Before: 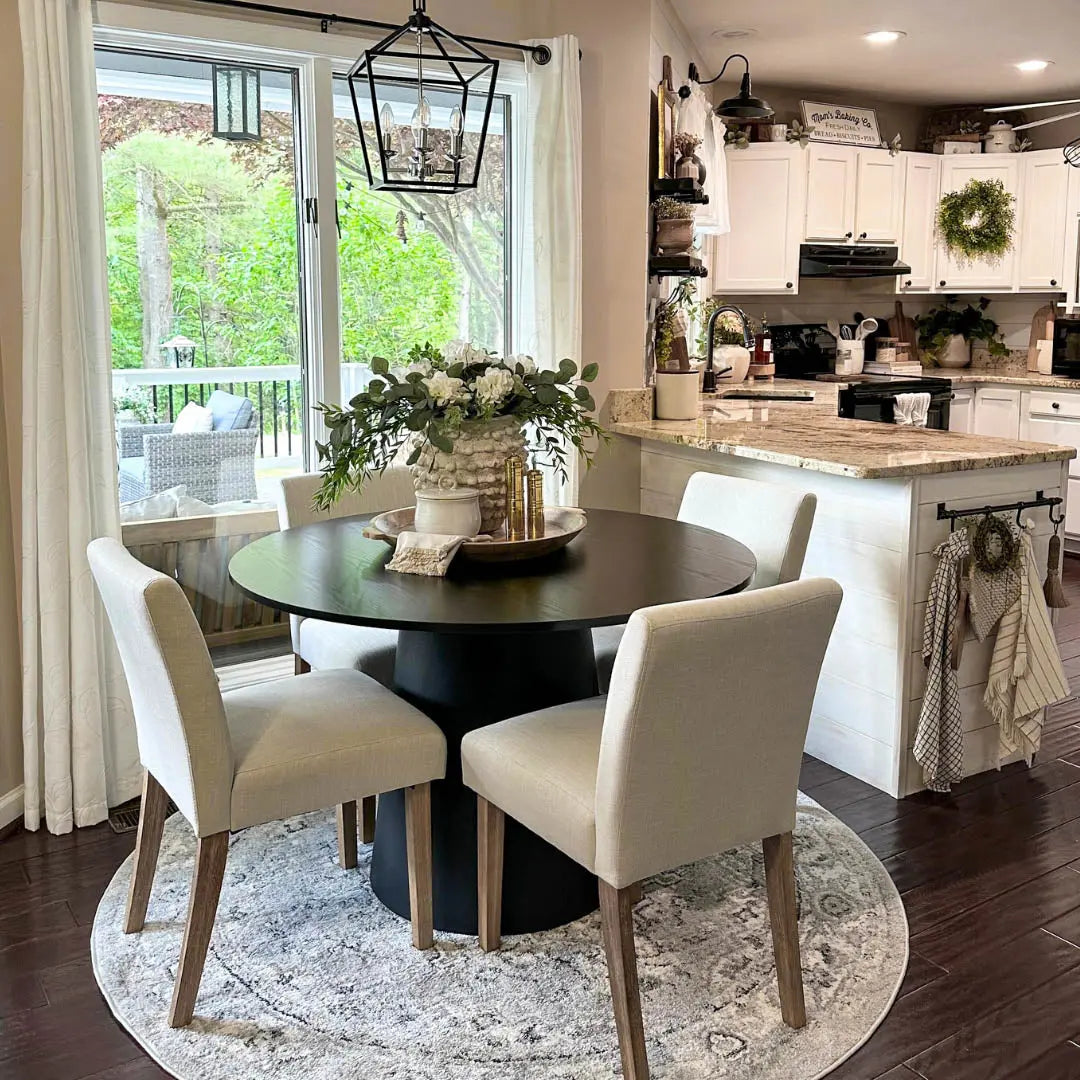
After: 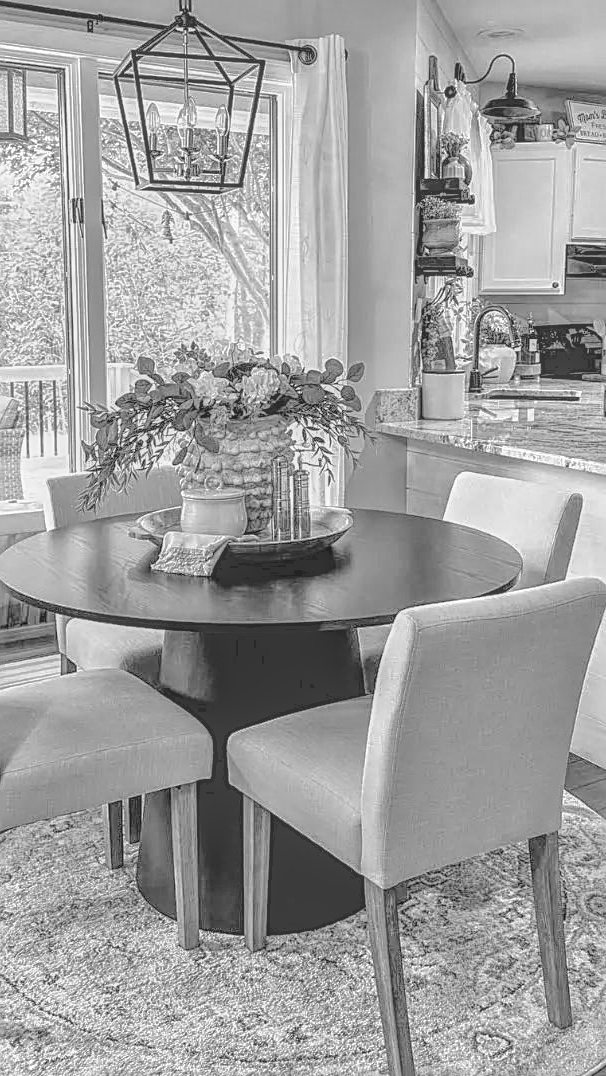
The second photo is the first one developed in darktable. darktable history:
color correction: highlights a* 4.02, highlights b* 4.98, shadows a* -7.55, shadows b* 4.98
sharpen: on, module defaults
local contrast: highlights 20%, shadows 30%, detail 200%, midtone range 0.2
monochrome: a 26.22, b 42.67, size 0.8
crop: left 21.674%, right 22.086%
tone equalizer: -7 EV 0.15 EV, -6 EV 0.6 EV, -5 EV 1.15 EV, -4 EV 1.33 EV, -3 EV 1.15 EV, -2 EV 0.6 EV, -1 EV 0.15 EV, mask exposure compensation -0.5 EV
shadows and highlights: shadows 25, highlights -25
tone curve: curves: ch0 [(0, 0) (0.003, 0.035) (0.011, 0.035) (0.025, 0.035) (0.044, 0.046) (0.069, 0.063) (0.1, 0.084) (0.136, 0.123) (0.177, 0.174) (0.224, 0.232) (0.277, 0.304) (0.335, 0.387) (0.399, 0.476) (0.468, 0.566) (0.543, 0.639) (0.623, 0.714) (0.709, 0.776) (0.801, 0.851) (0.898, 0.921) (1, 1)], preserve colors none
